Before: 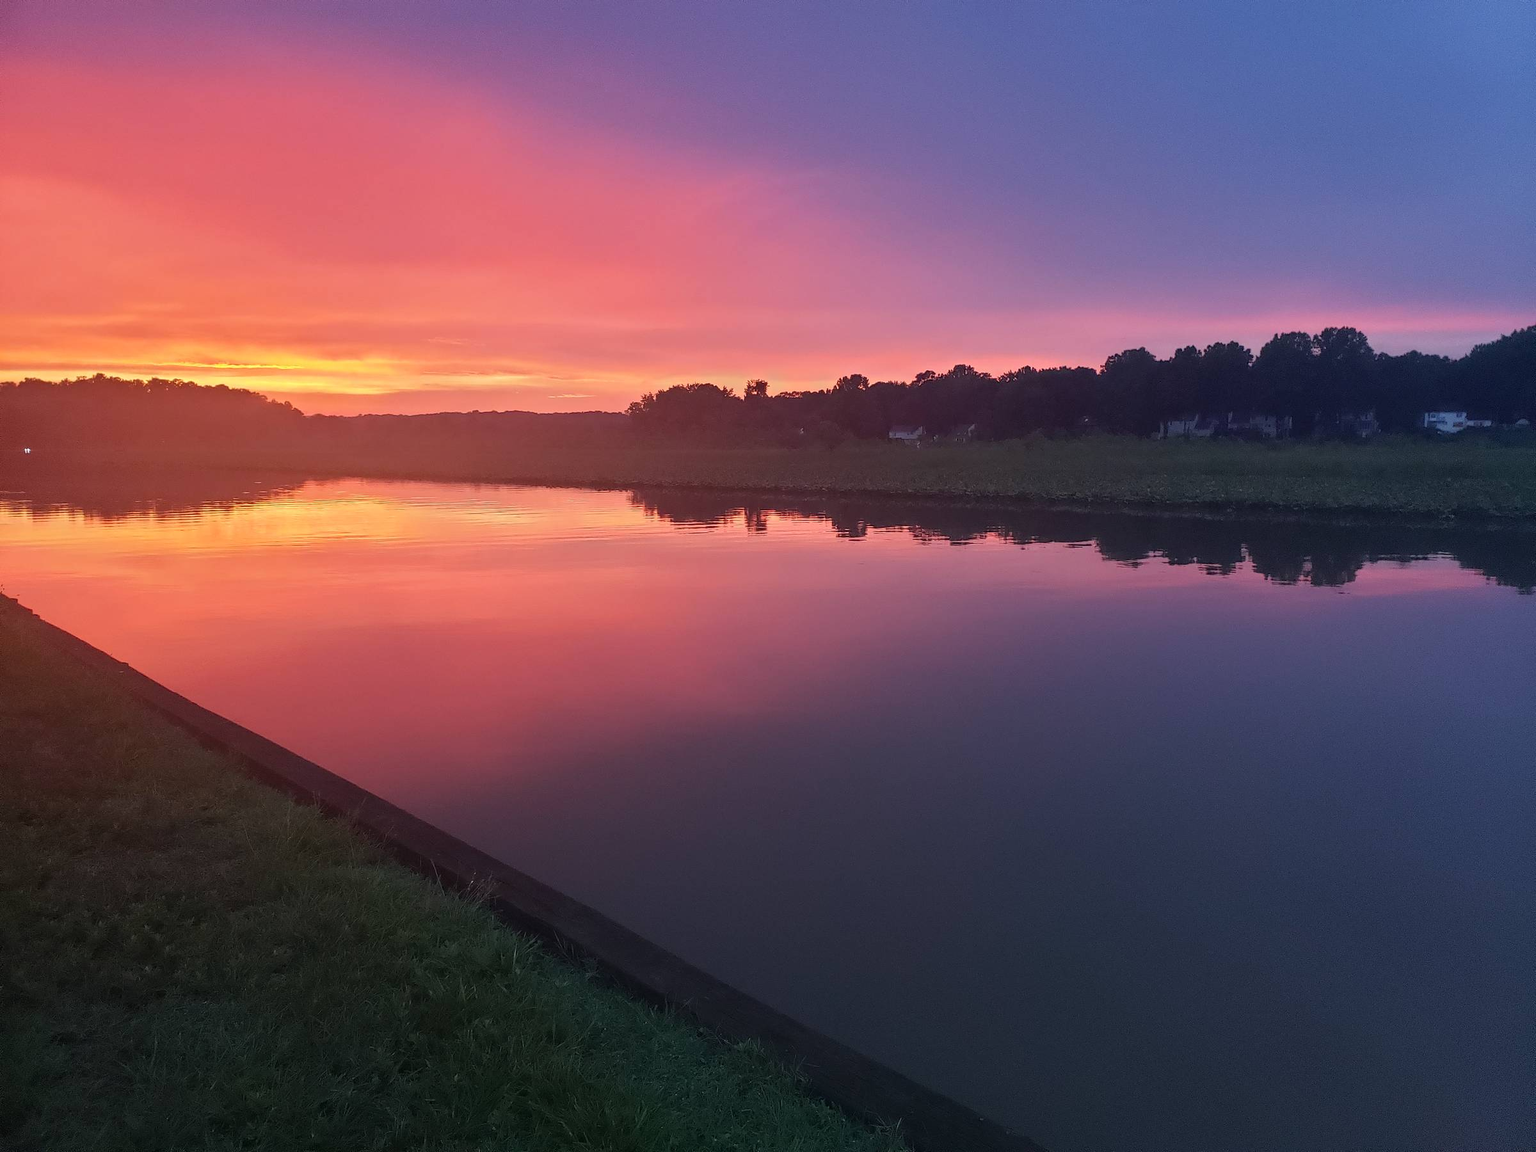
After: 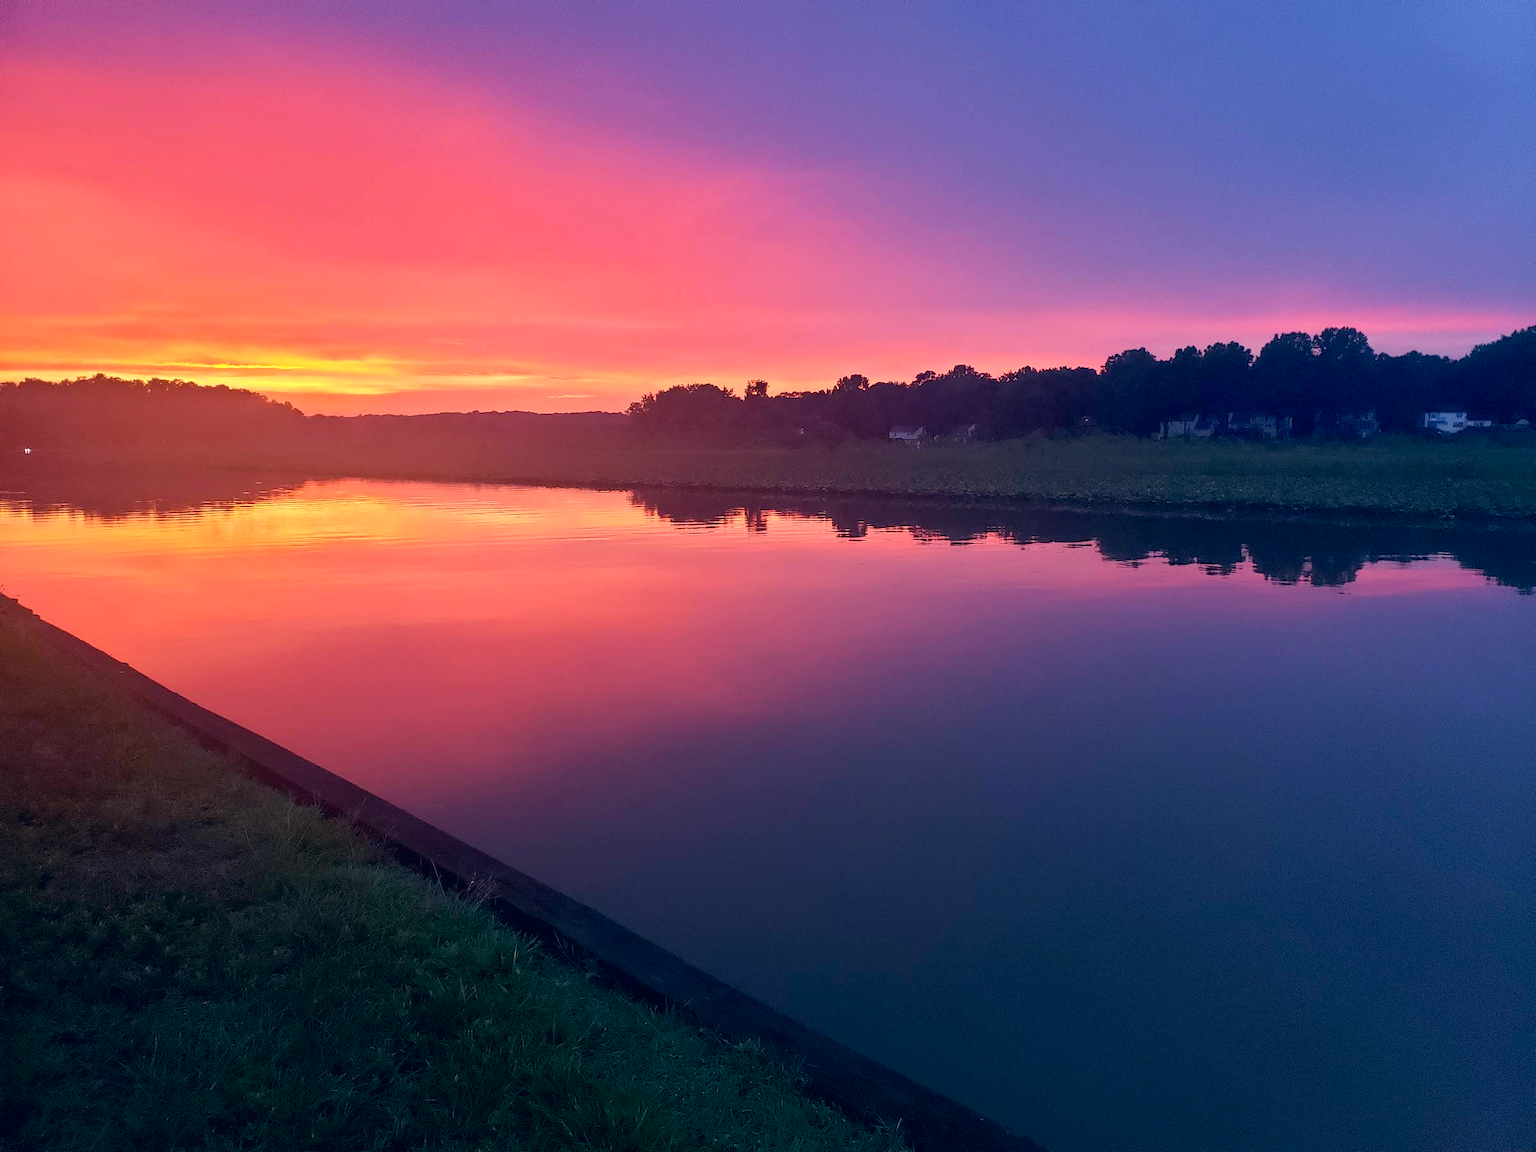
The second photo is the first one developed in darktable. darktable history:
color balance rgb: highlights gain › luminance 7.007%, highlights gain › chroma 1.957%, highlights gain › hue 88.3°, linear chroma grading › global chroma 16.677%, perceptual saturation grading › global saturation 0.947%
color correction: highlights a* 14.45, highlights b* 6.03, shadows a* -5.13, shadows b* -15.2, saturation 0.873
exposure: black level correction 0.007, exposure 0.155 EV, compensate highlight preservation false
velvia: strength 21.15%
